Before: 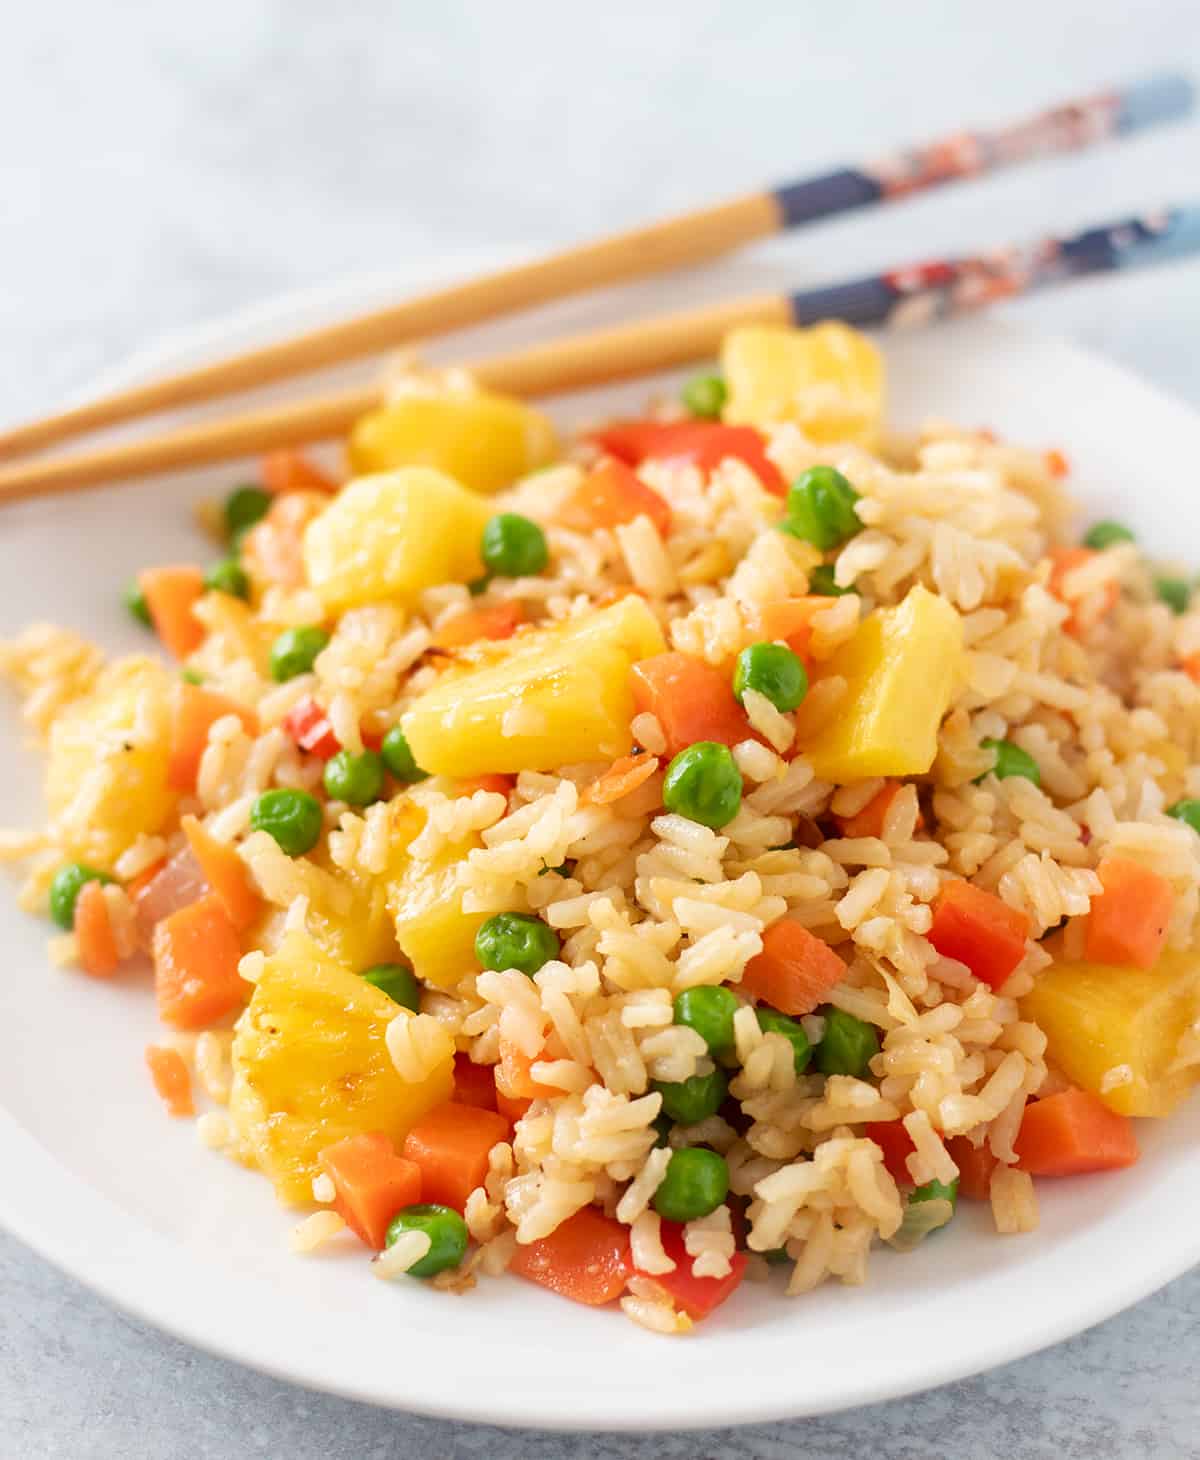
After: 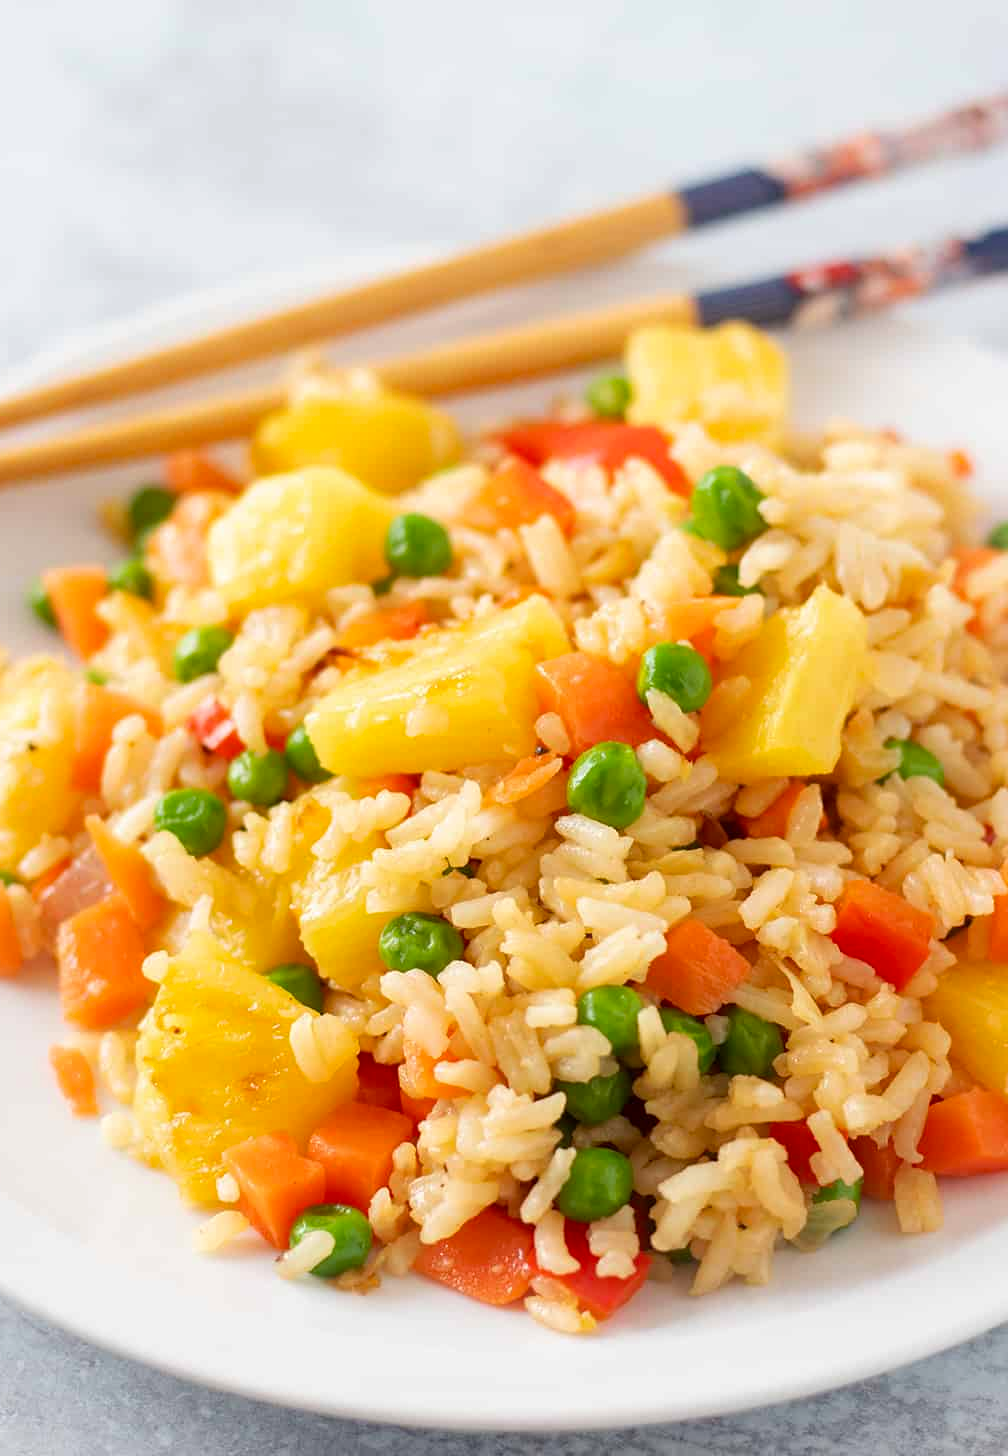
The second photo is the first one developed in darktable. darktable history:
color zones: curves: ch1 [(0, 0.513) (0.143, 0.524) (0.286, 0.511) (0.429, 0.506) (0.571, 0.503) (0.714, 0.503) (0.857, 0.508) (1, 0.513)]
crop: left 8.026%, right 7.374%
haze removal: compatibility mode true, adaptive false
